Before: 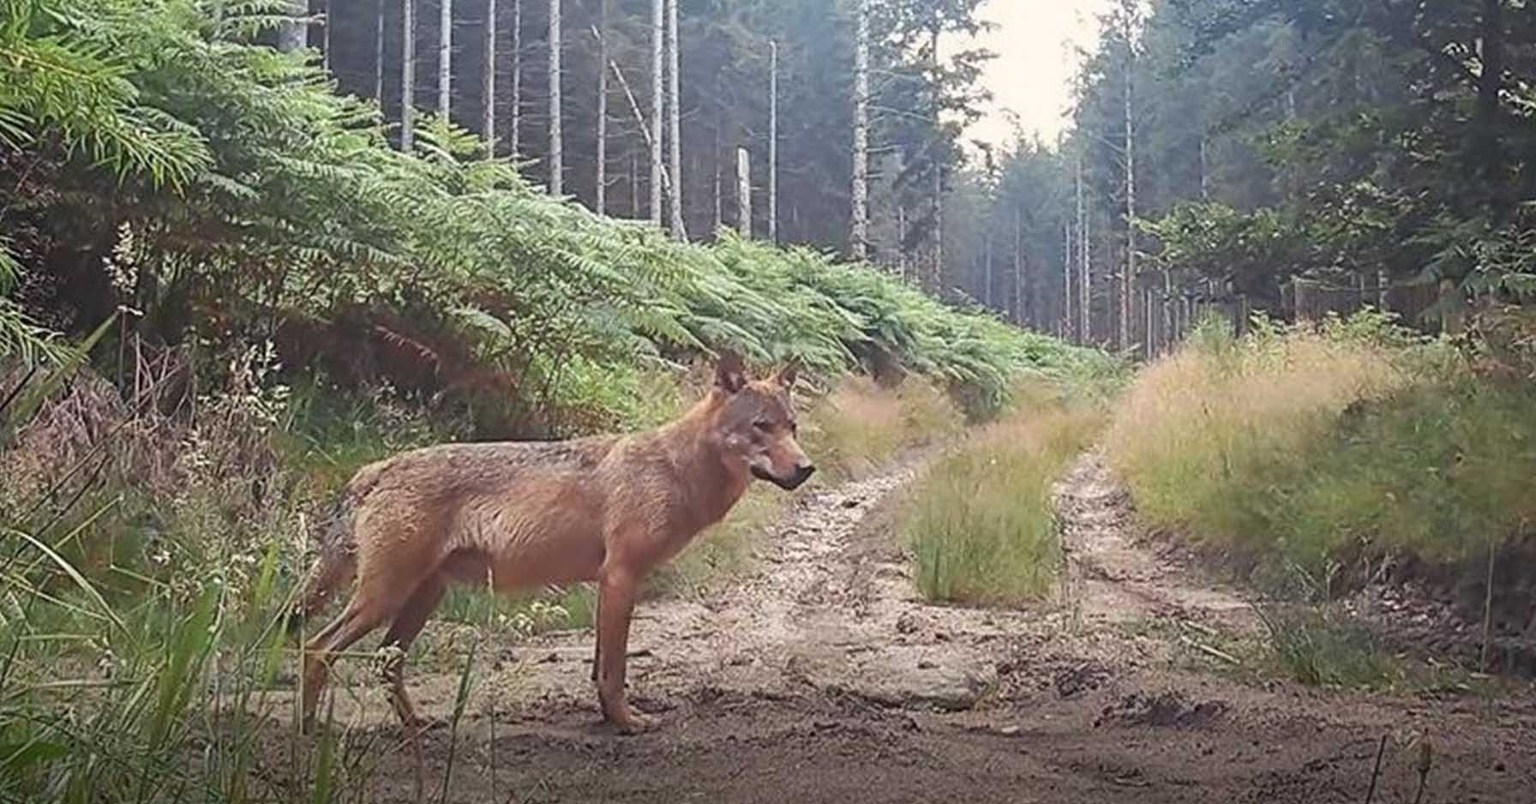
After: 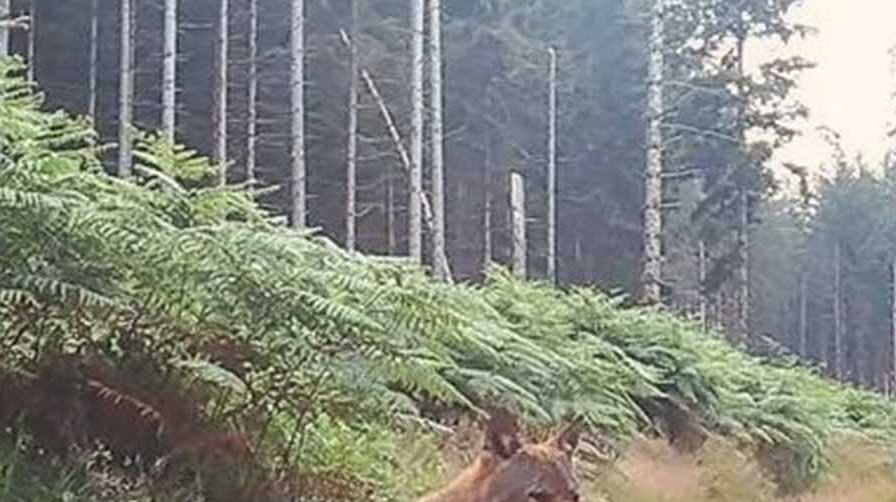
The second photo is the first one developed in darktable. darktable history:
contrast equalizer: y [[0.5, 0.5, 0.472, 0.5, 0.5, 0.5], [0.5 ×6], [0.5 ×6], [0 ×6], [0 ×6]]
crop: left 19.556%, right 30.401%, bottom 46.458%
